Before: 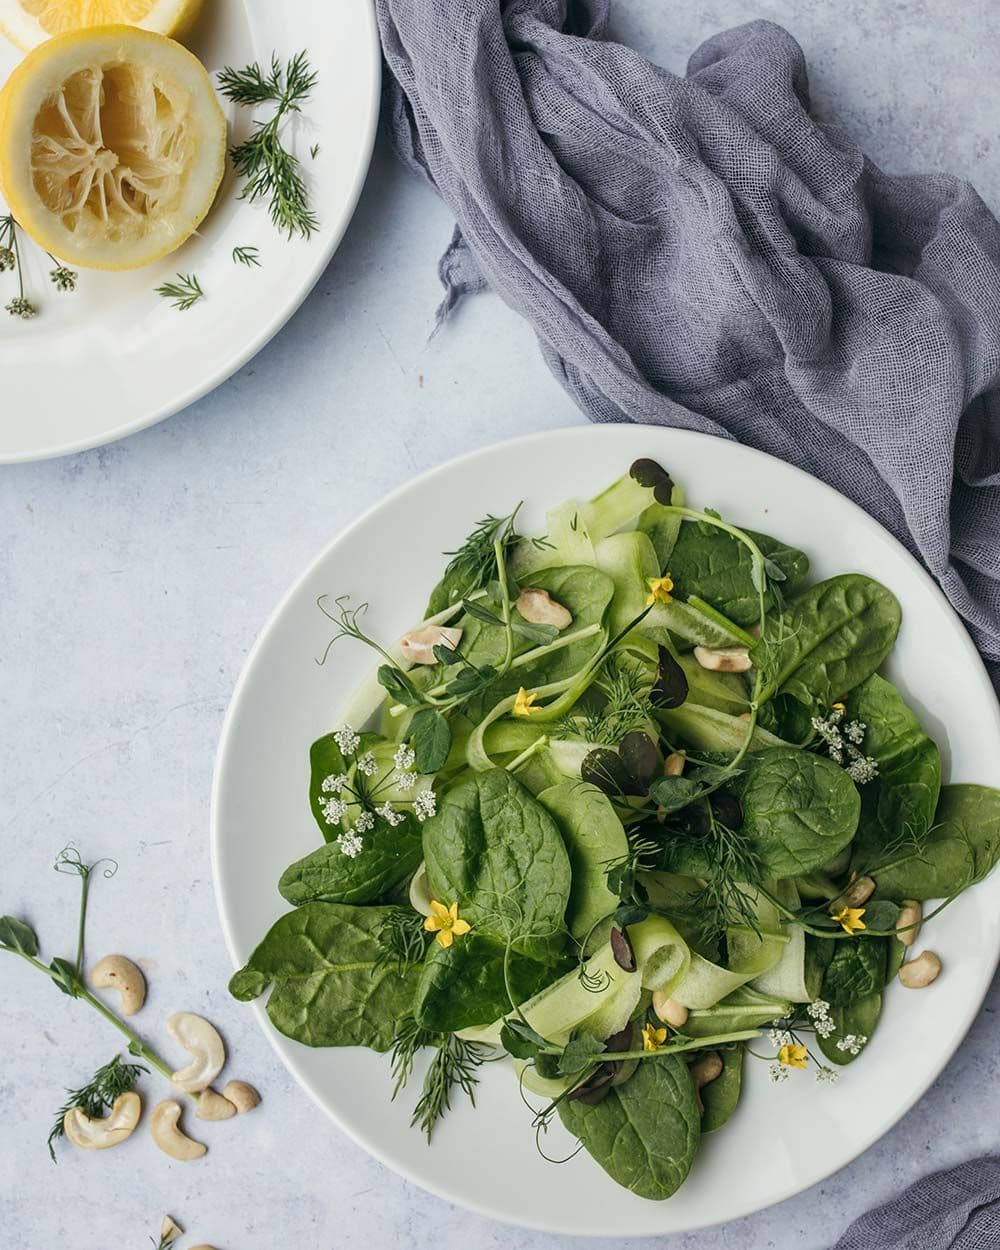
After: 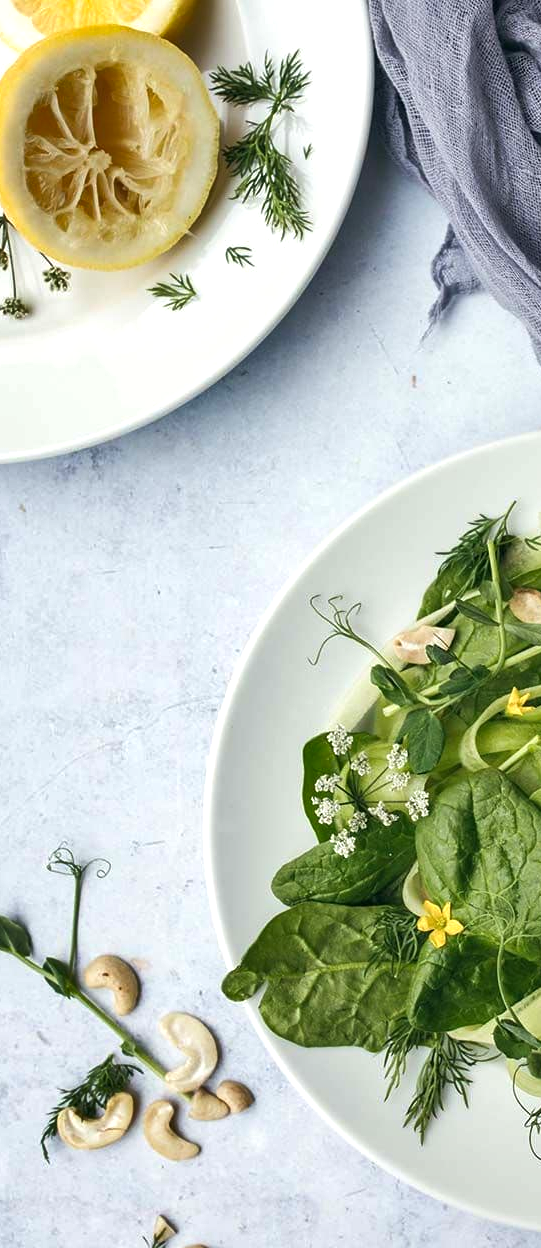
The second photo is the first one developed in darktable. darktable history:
exposure: exposure 0.408 EV, compensate highlight preservation false
crop: left 0.703%, right 45.172%, bottom 0.086%
velvia: strength 6.57%
shadows and highlights: shadows 47.6, highlights -40.56, soften with gaussian
